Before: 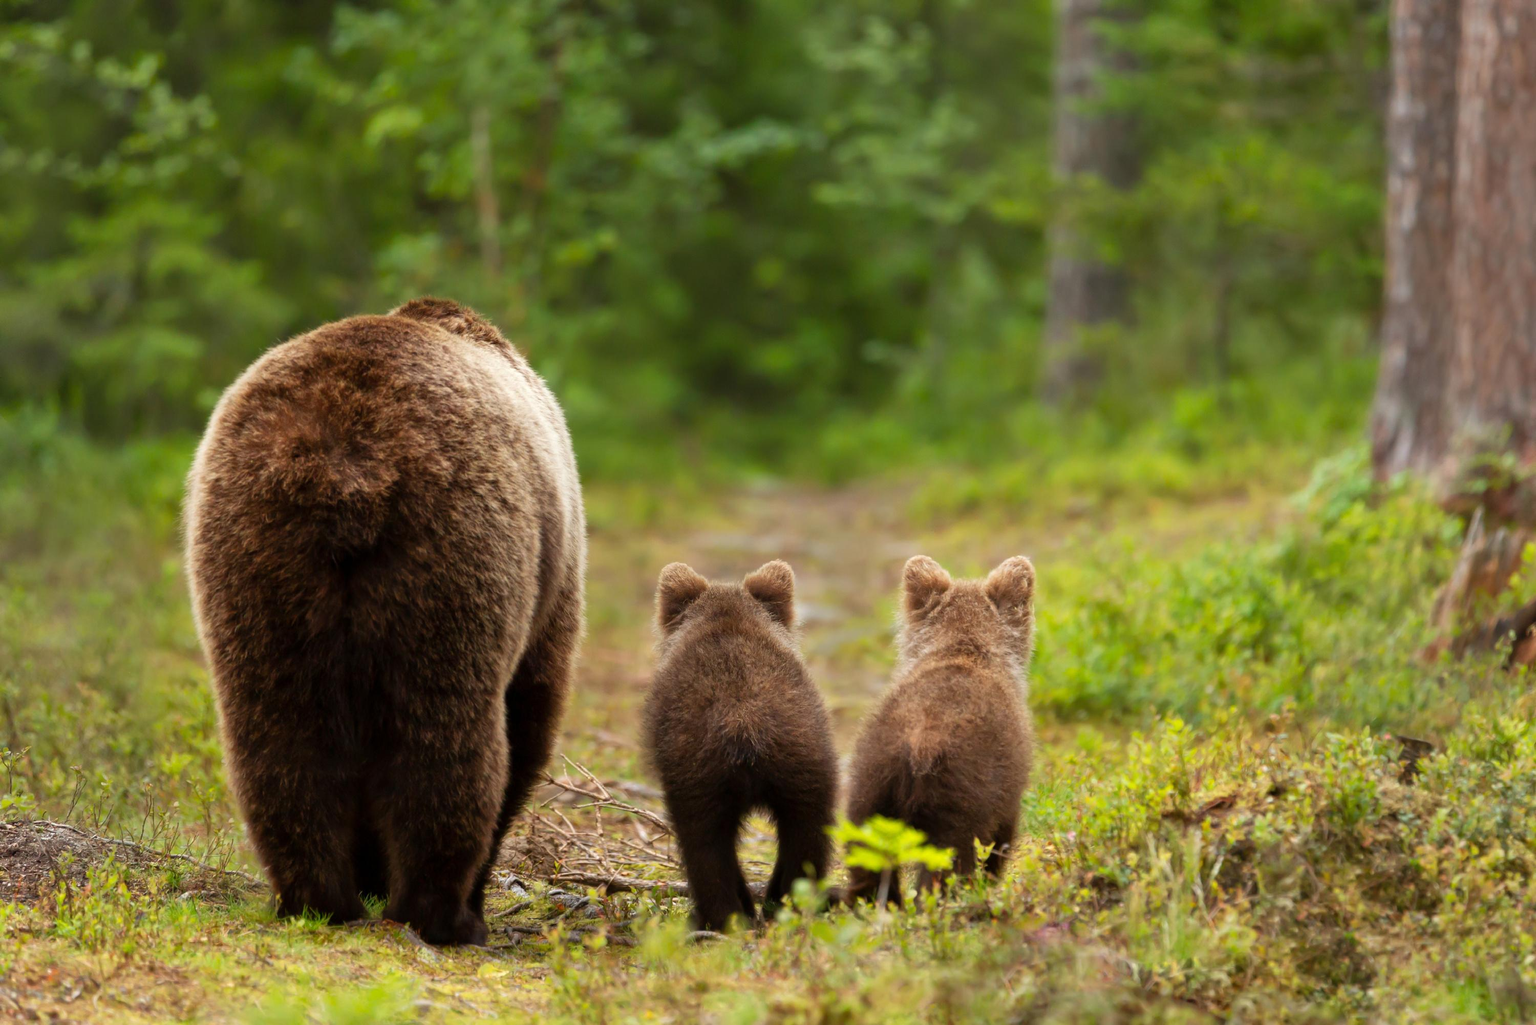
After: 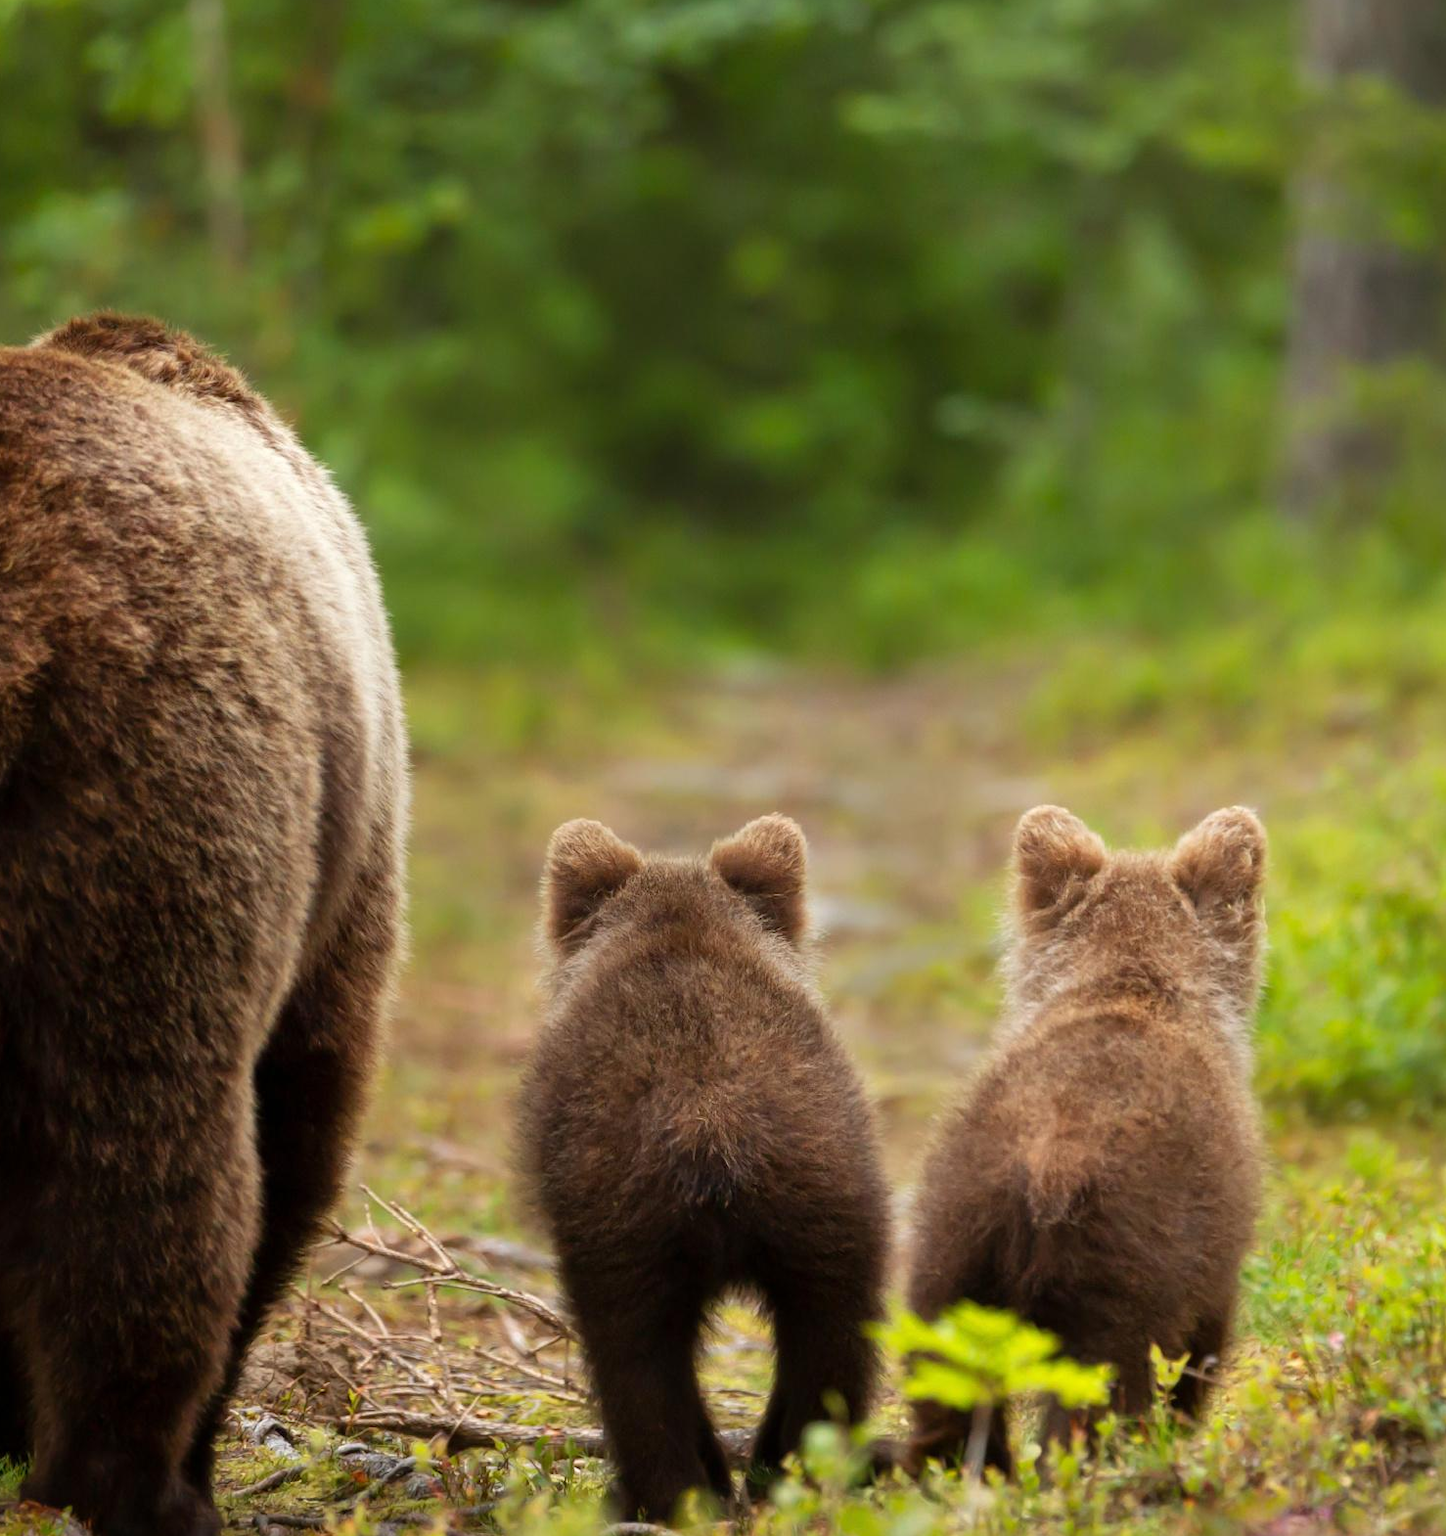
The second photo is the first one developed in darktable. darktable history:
crop and rotate: angle 0.014°, left 24.257%, top 13.078%, right 26.411%, bottom 8.42%
